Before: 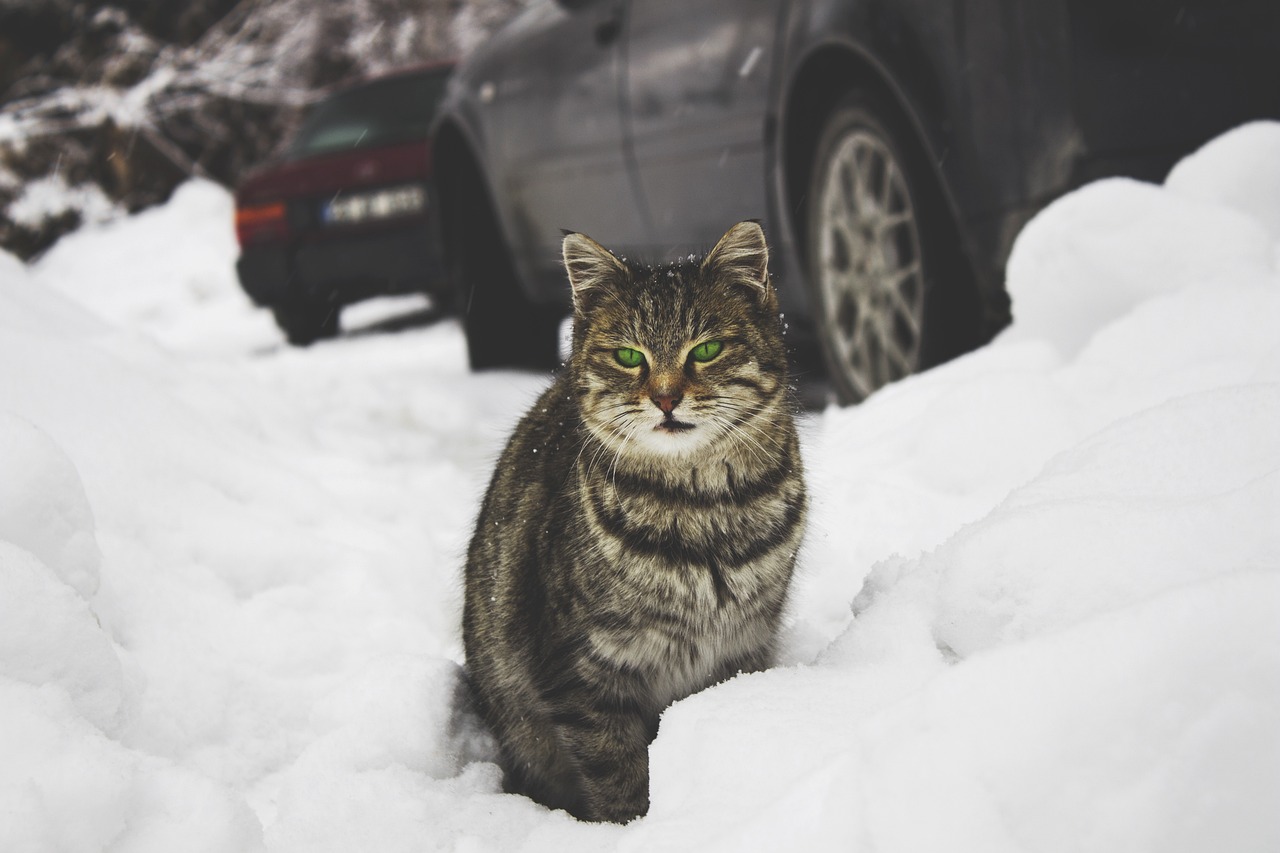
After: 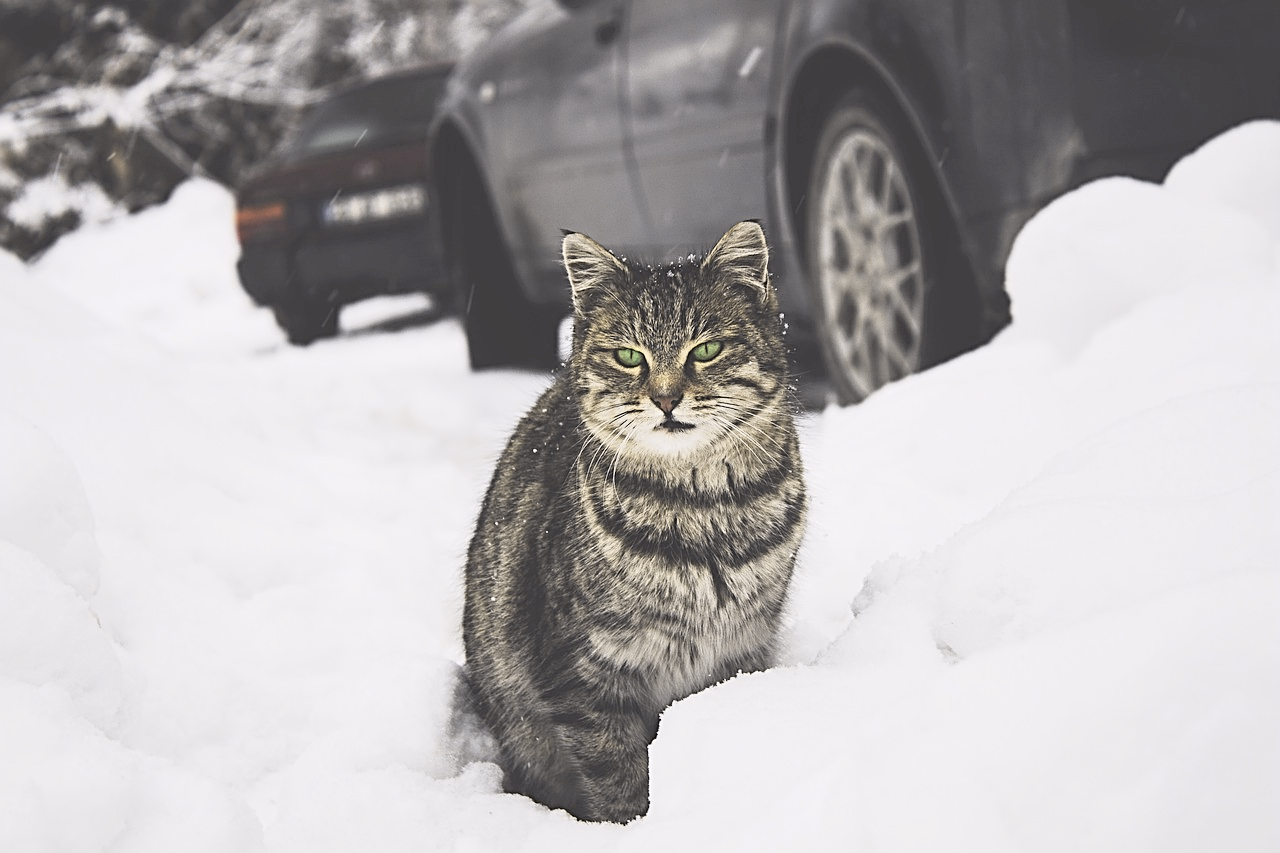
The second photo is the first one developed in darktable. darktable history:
tone curve: curves: ch0 [(0, 0.011) (0.053, 0.026) (0.174, 0.115) (0.416, 0.417) (0.697, 0.758) (0.852, 0.902) (0.991, 0.981)]; ch1 [(0, 0) (0.264, 0.22) (0.407, 0.373) (0.463, 0.457) (0.492, 0.5) (0.512, 0.511) (0.54, 0.543) (0.585, 0.617) (0.659, 0.686) (0.78, 0.8) (1, 1)]; ch2 [(0, 0) (0.438, 0.449) (0.473, 0.469) (0.503, 0.5) (0.523, 0.534) (0.562, 0.591) (0.612, 0.627) (0.701, 0.707) (1, 1)], color space Lab, independent channels, preserve colors none
contrast brightness saturation: brightness 0.183, saturation -0.511
shadows and highlights: shadows 25.8, highlights -23.32
sharpen: radius 2.536, amount 0.625
